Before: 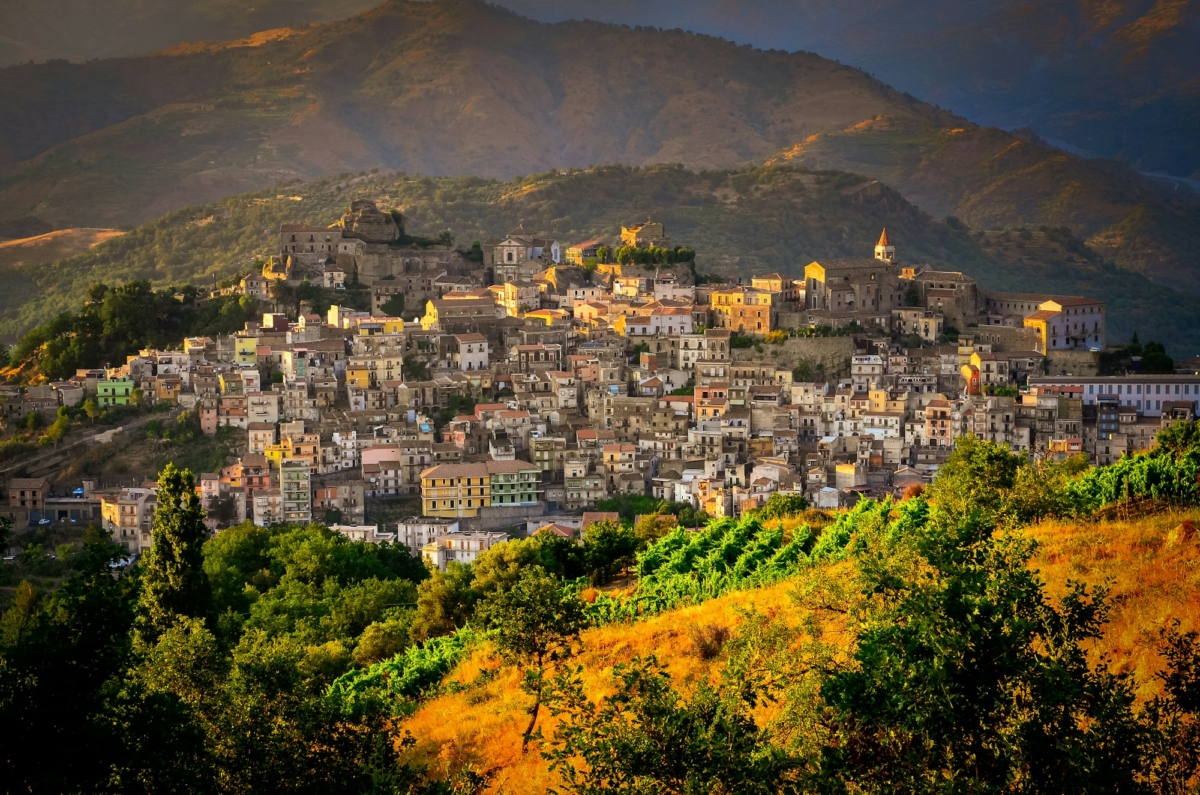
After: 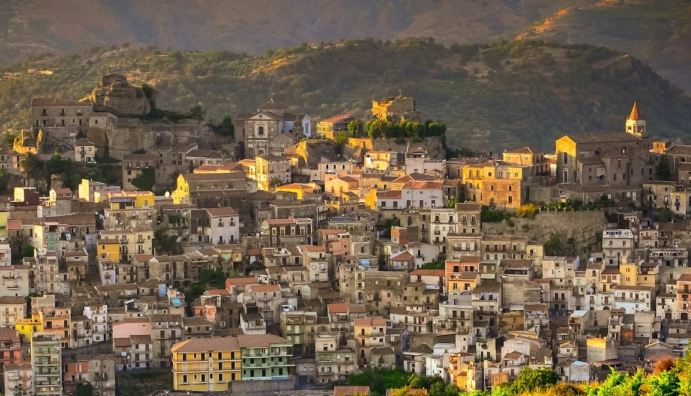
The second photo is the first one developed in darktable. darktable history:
crop: left 20.773%, top 15.918%, right 21.64%, bottom 34.198%
